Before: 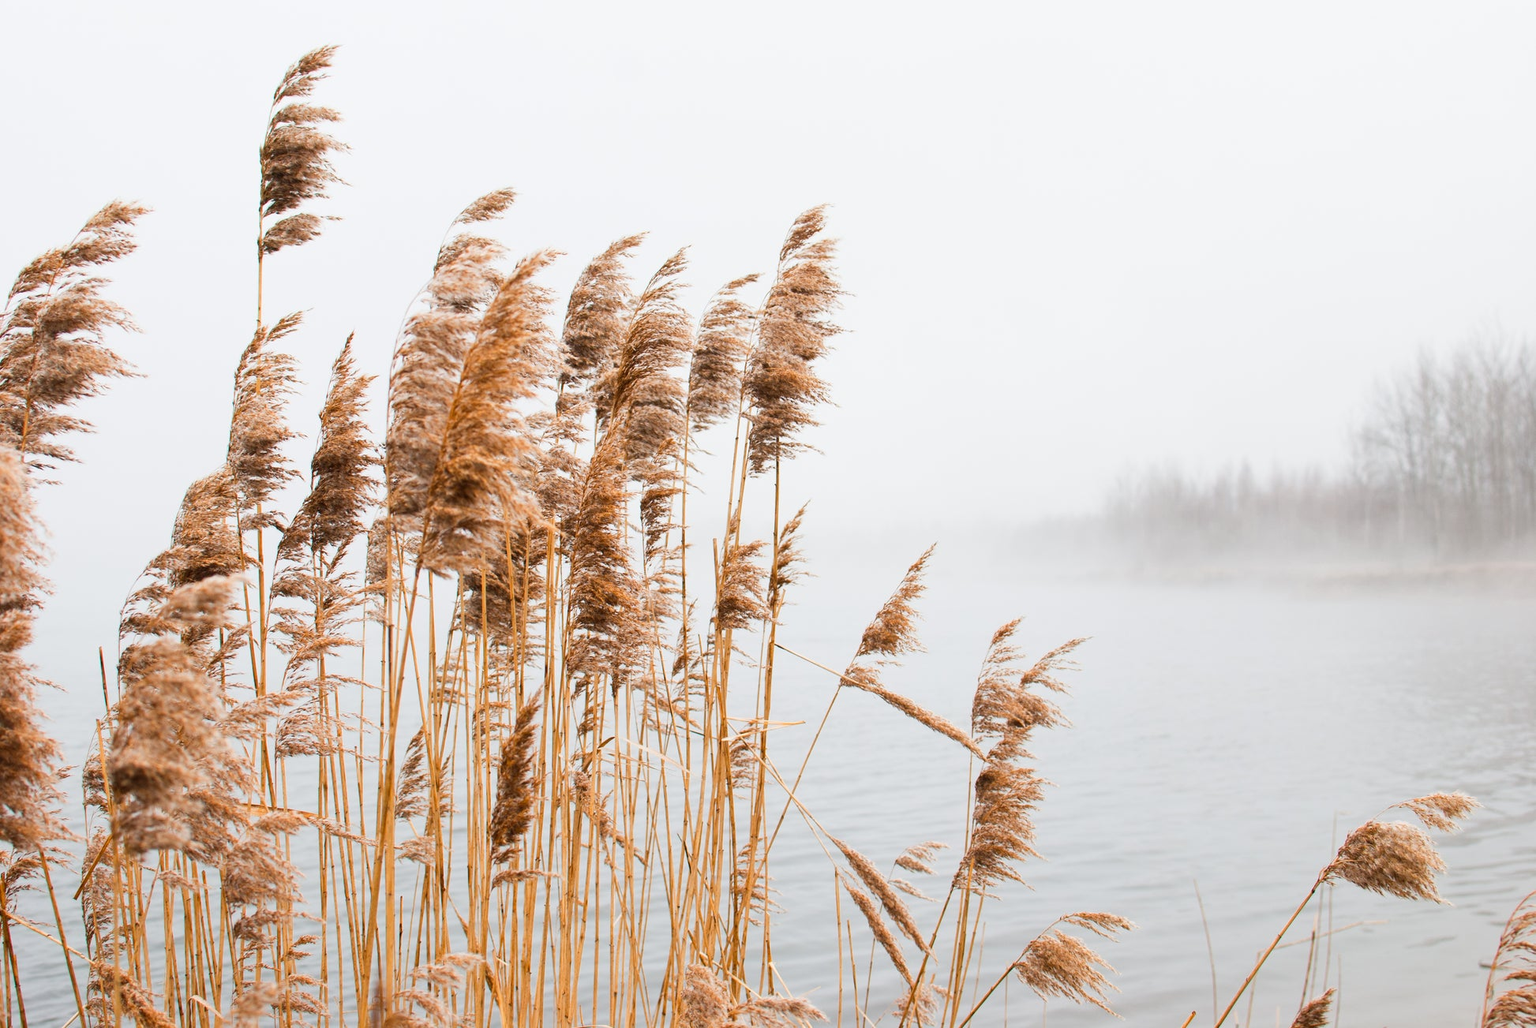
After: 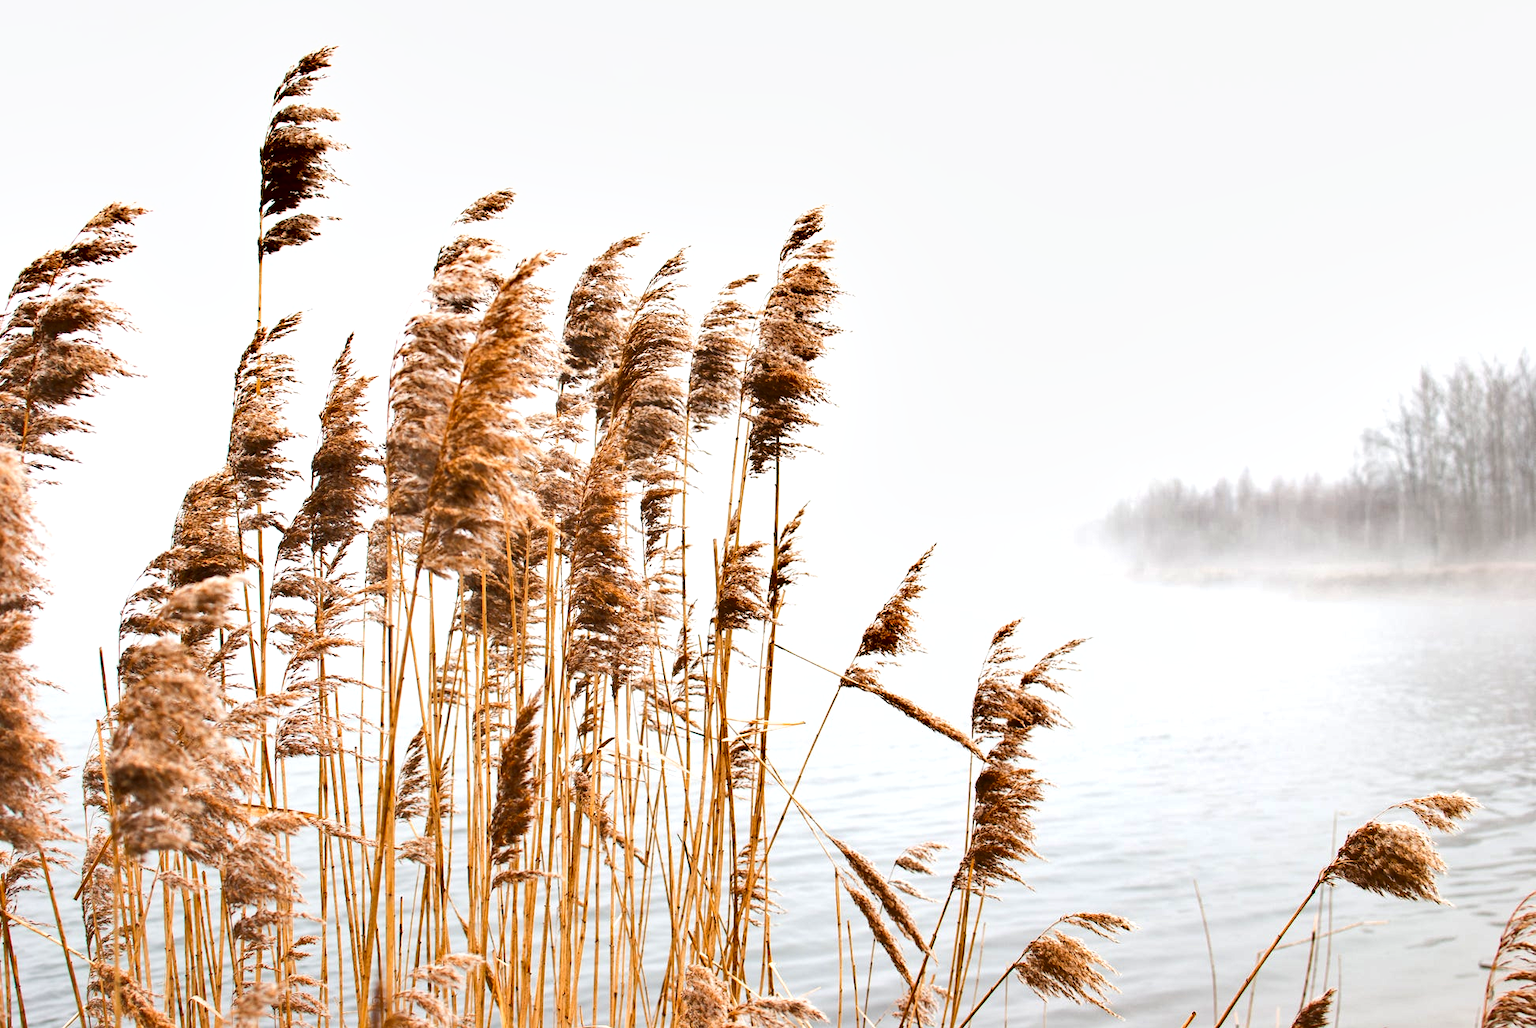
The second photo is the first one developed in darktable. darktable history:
shadows and highlights: shadows 59.41, soften with gaussian
tone equalizer: on, module defaults
exposure: black level correction 0.001, exposure 0.5 EV, compensate highlight preservation false
